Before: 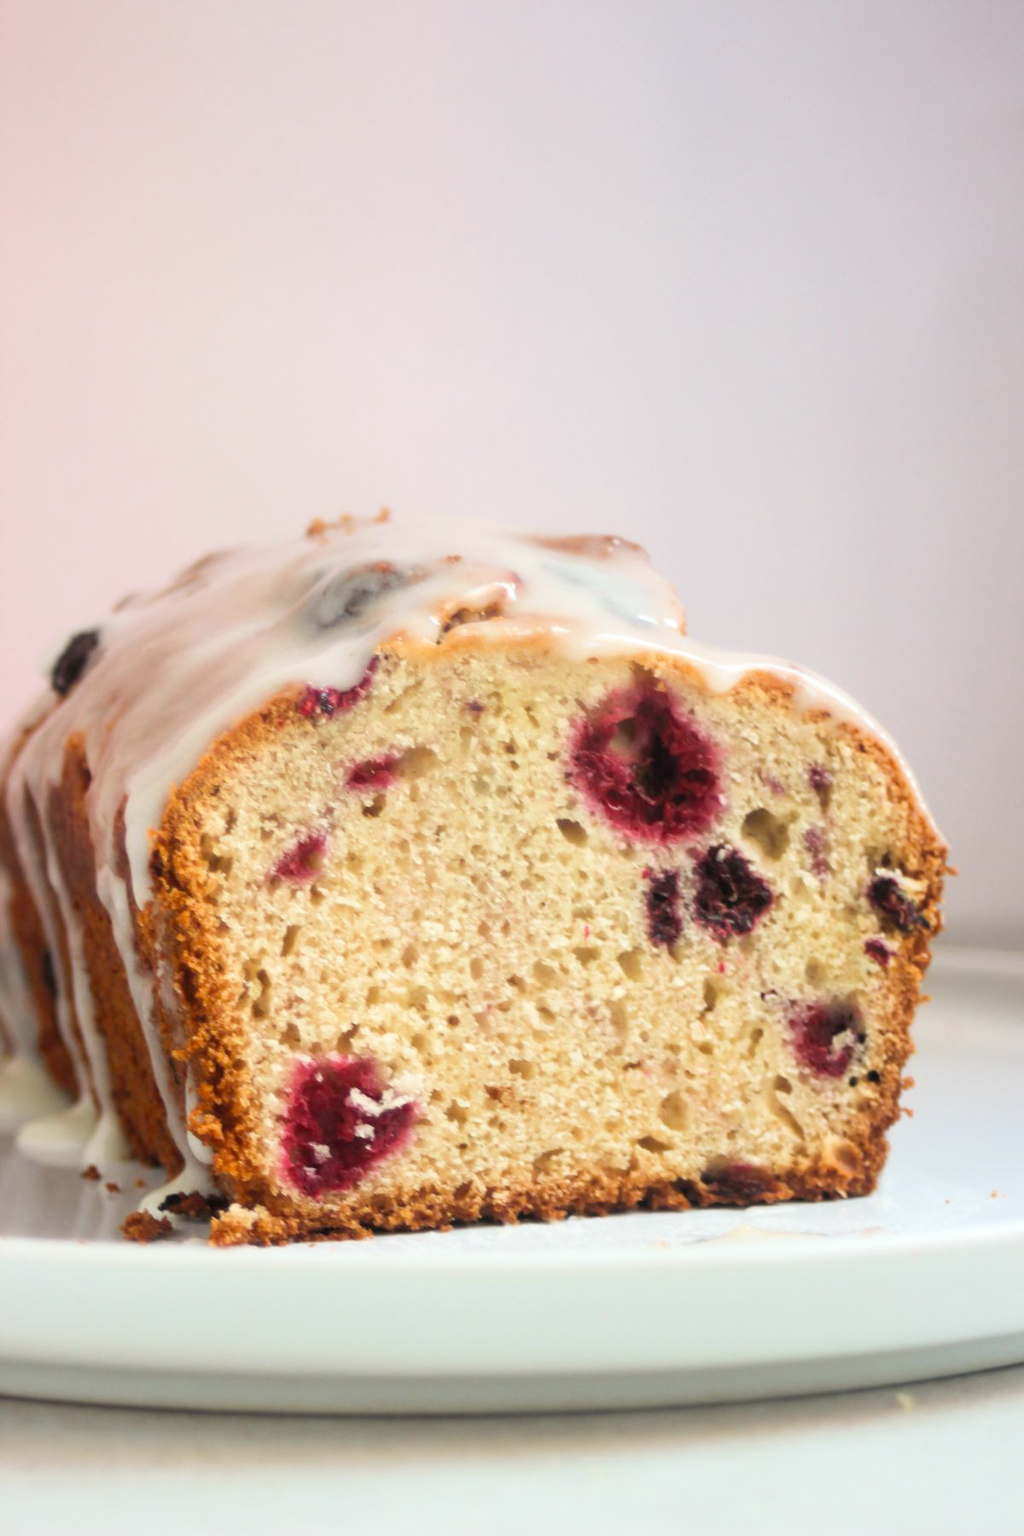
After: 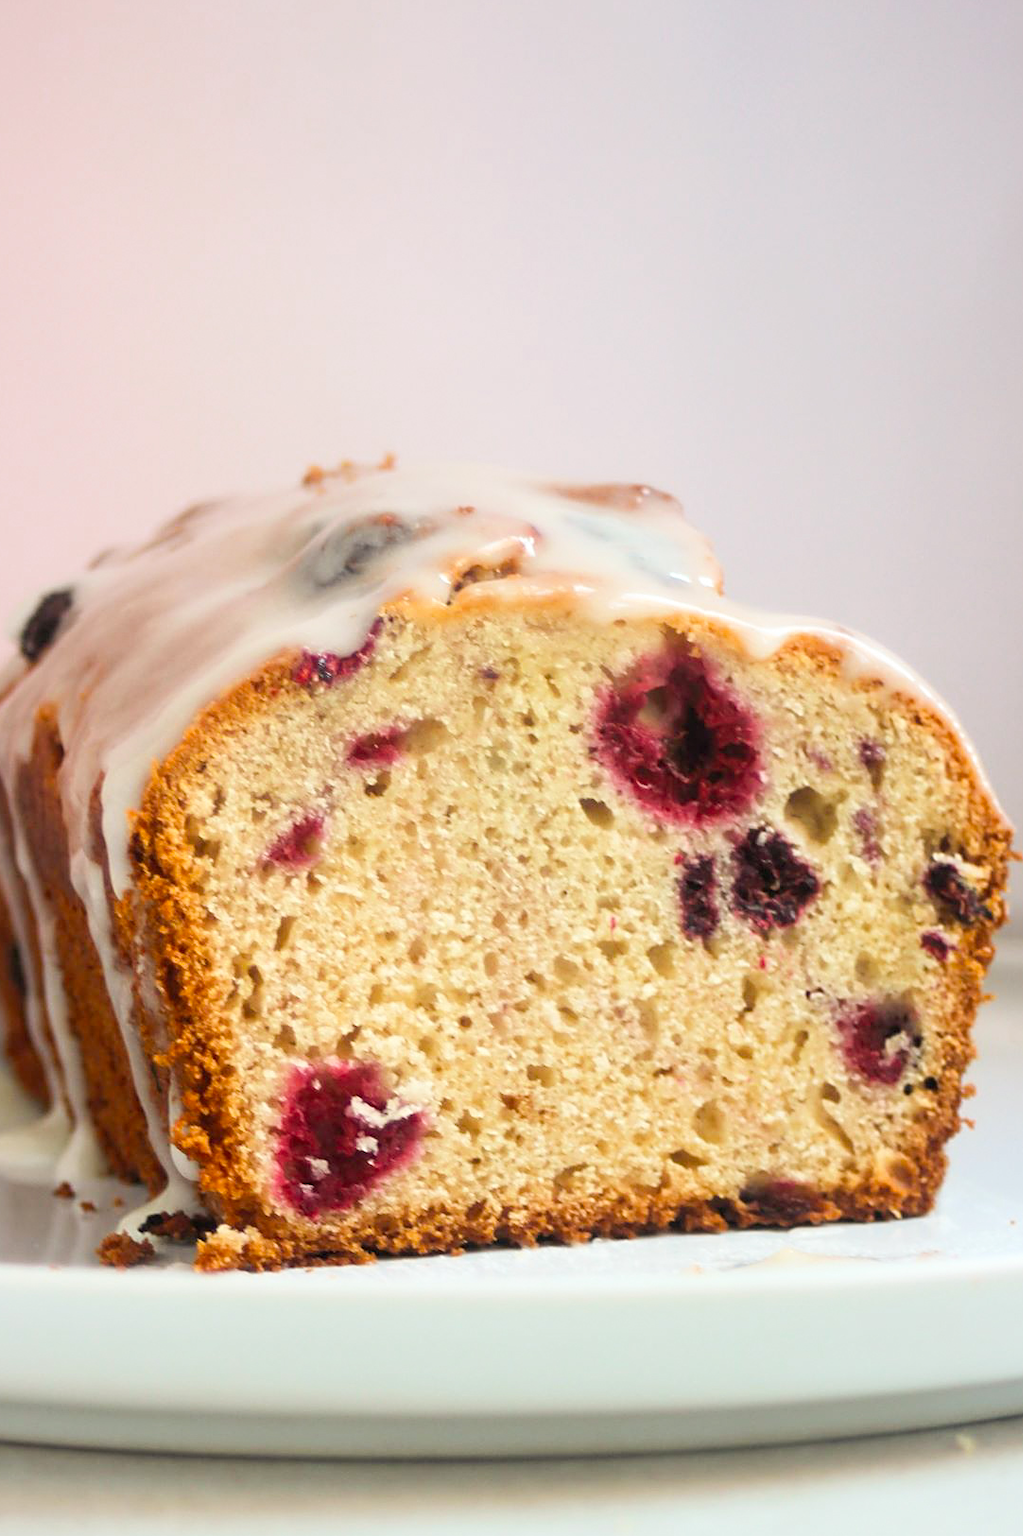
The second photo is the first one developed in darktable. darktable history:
color balance: output saturation 110%
crop: left 3.305%, top 6.436%, right 6.389%, bottom 3.258%
sharpen: on, module defaults
